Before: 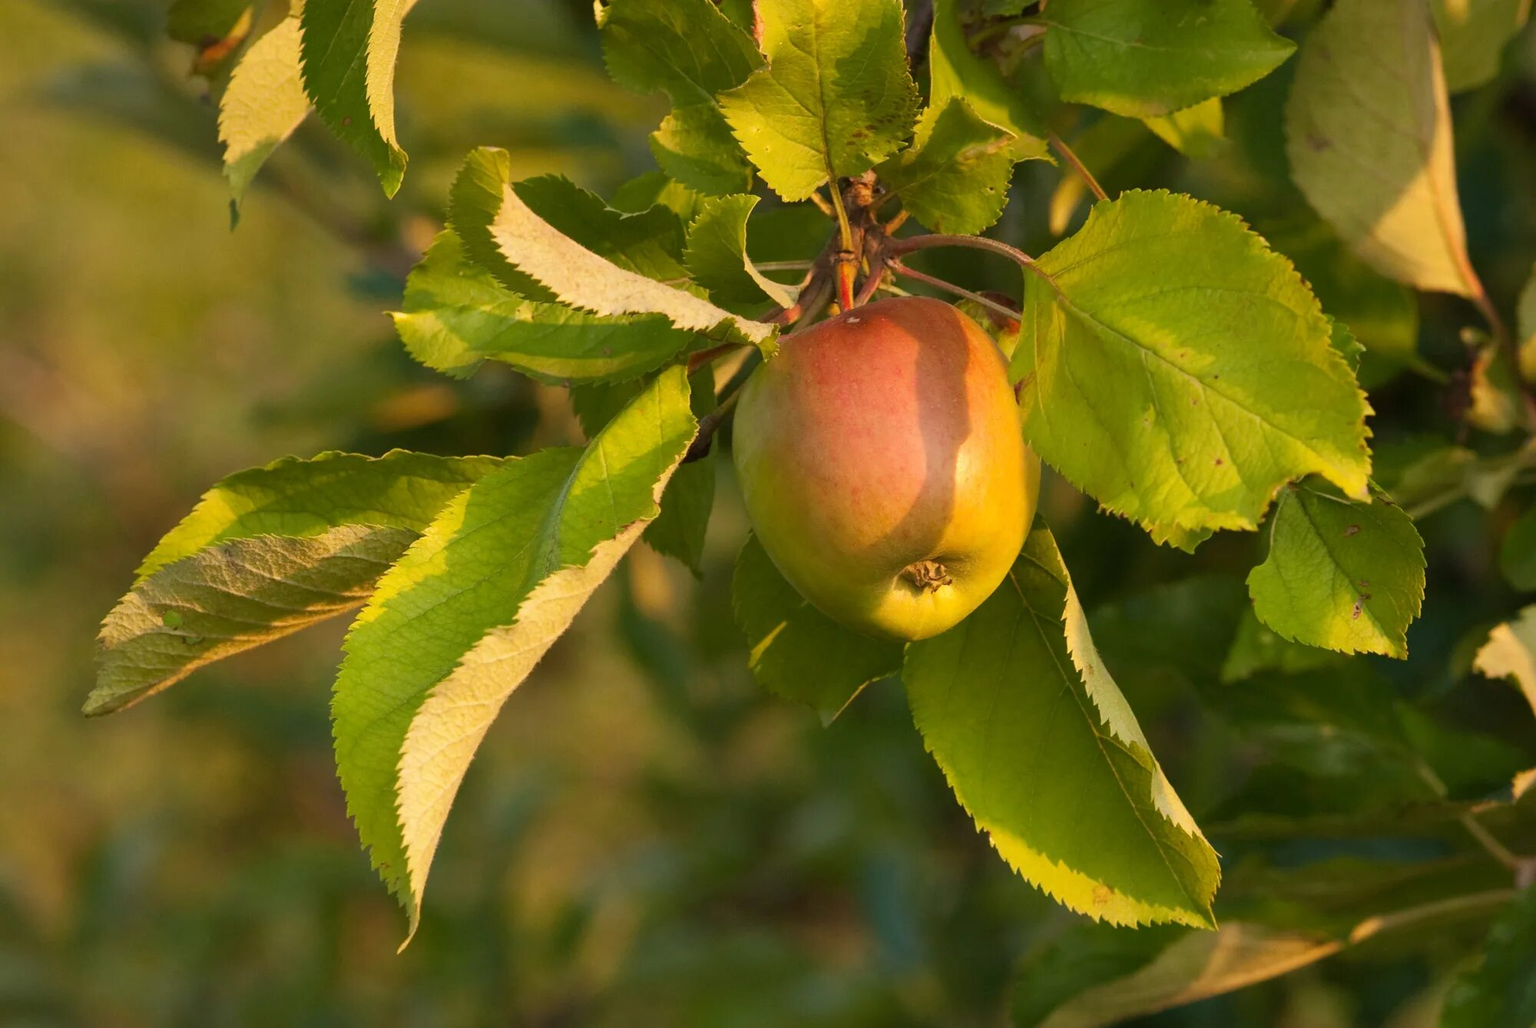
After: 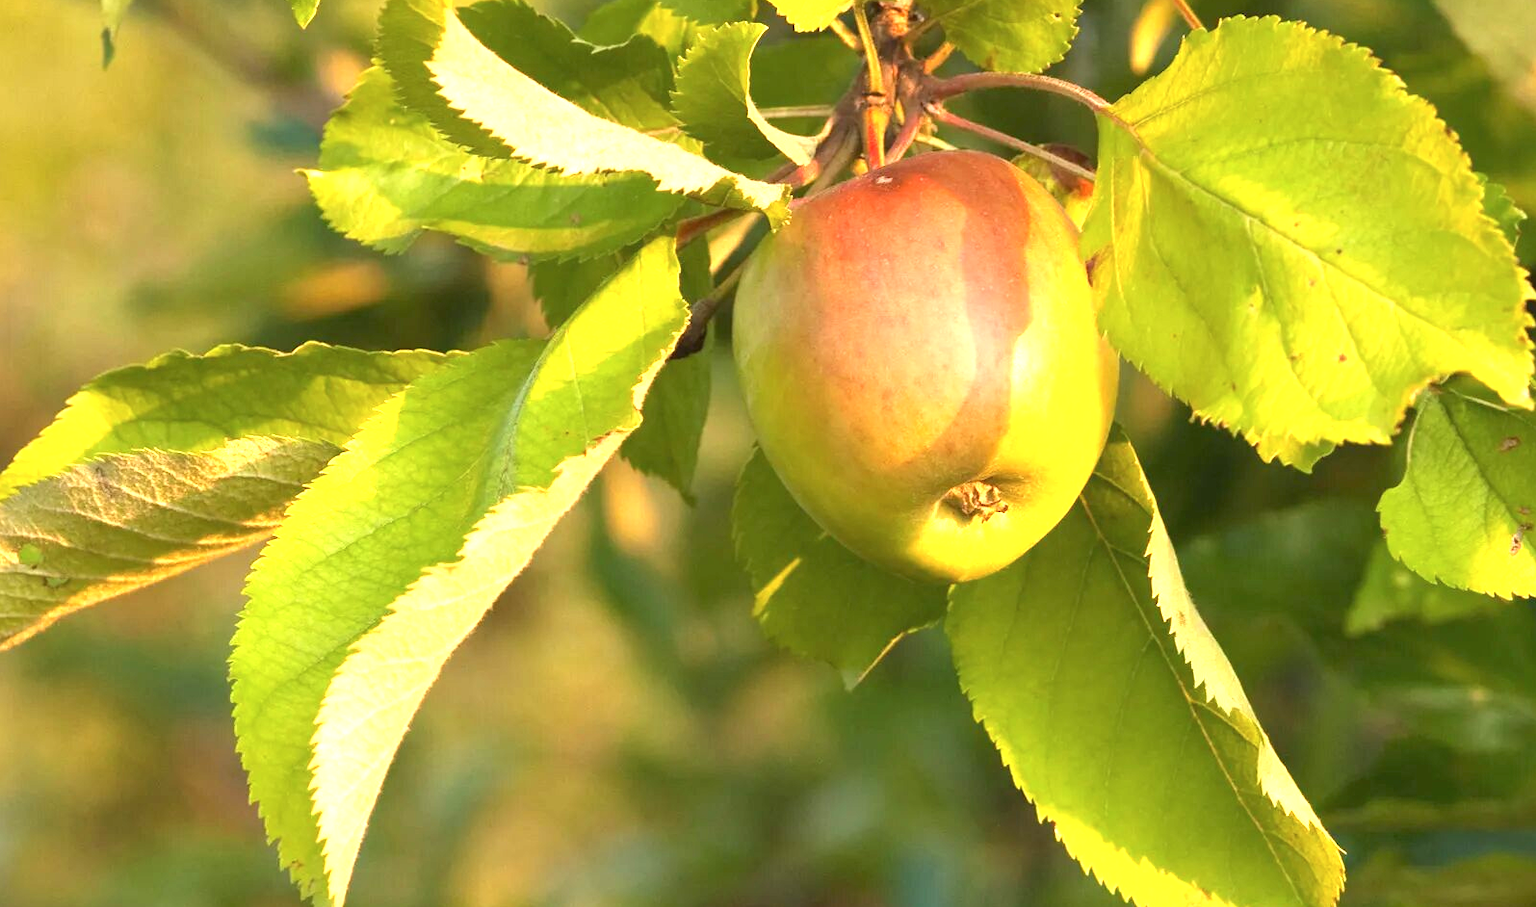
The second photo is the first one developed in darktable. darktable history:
crop: left 9.681%, top 17.183%, right 10.559%, bottom 12.4%
contrast brightness saturation: saturation -0.046
exposure: black level correction 0, exposure 1.453 EV, compensate highlight preservation false
